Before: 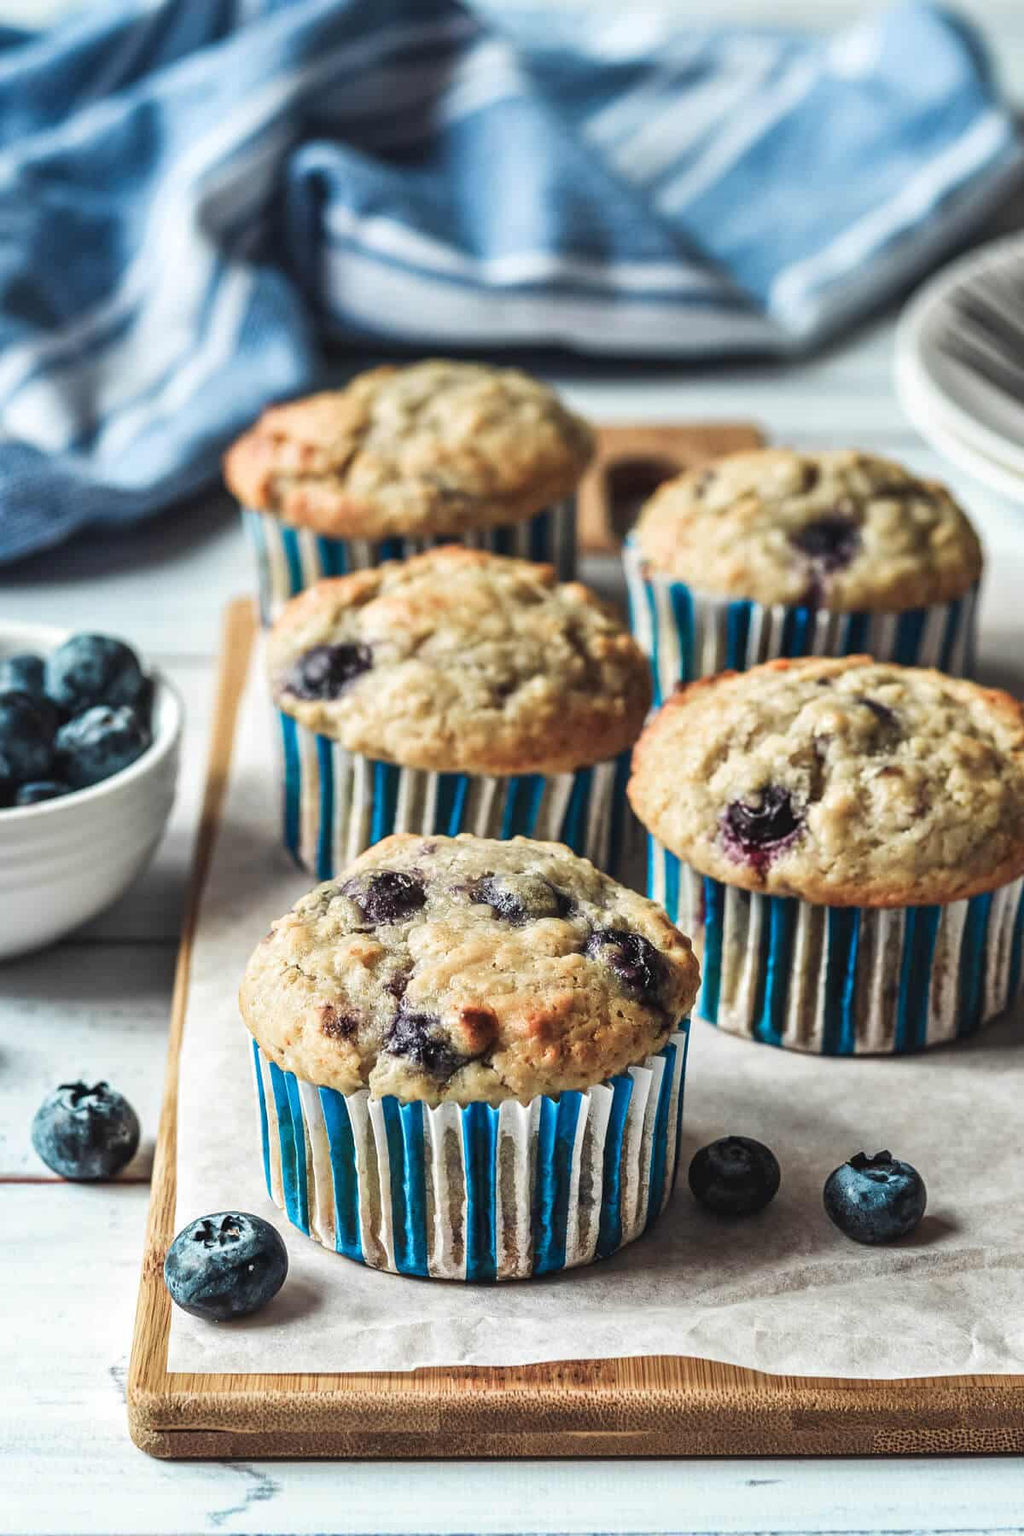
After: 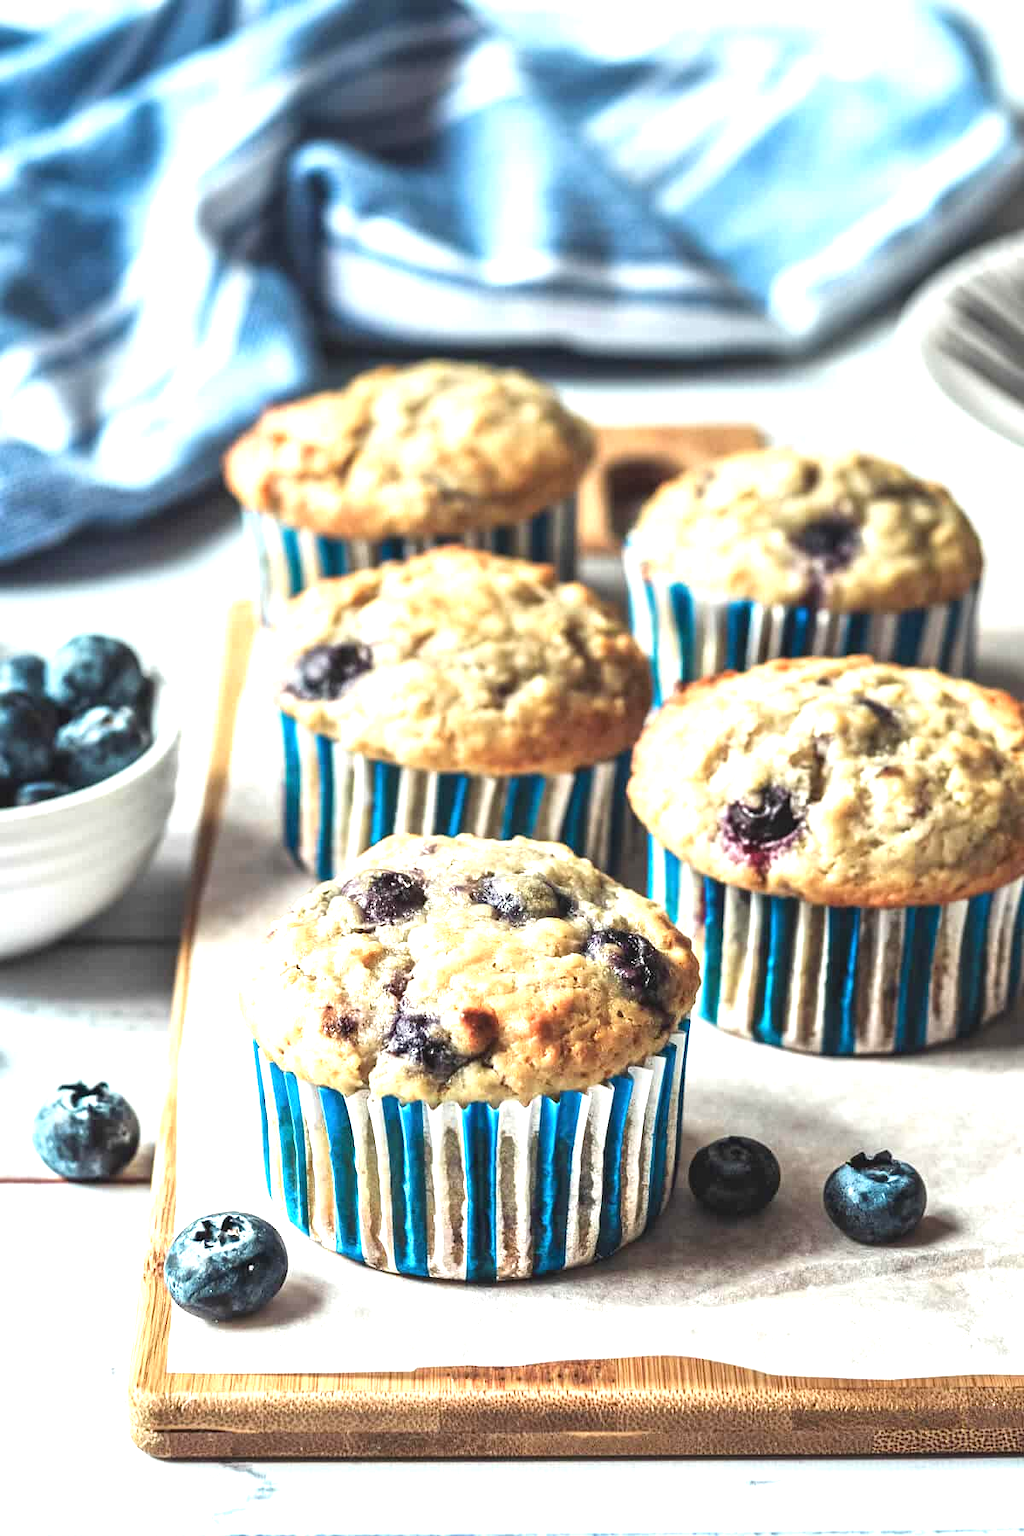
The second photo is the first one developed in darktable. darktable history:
exposure: black level correction 0, exposure 1.026 EV, compensate highlight preservation false
